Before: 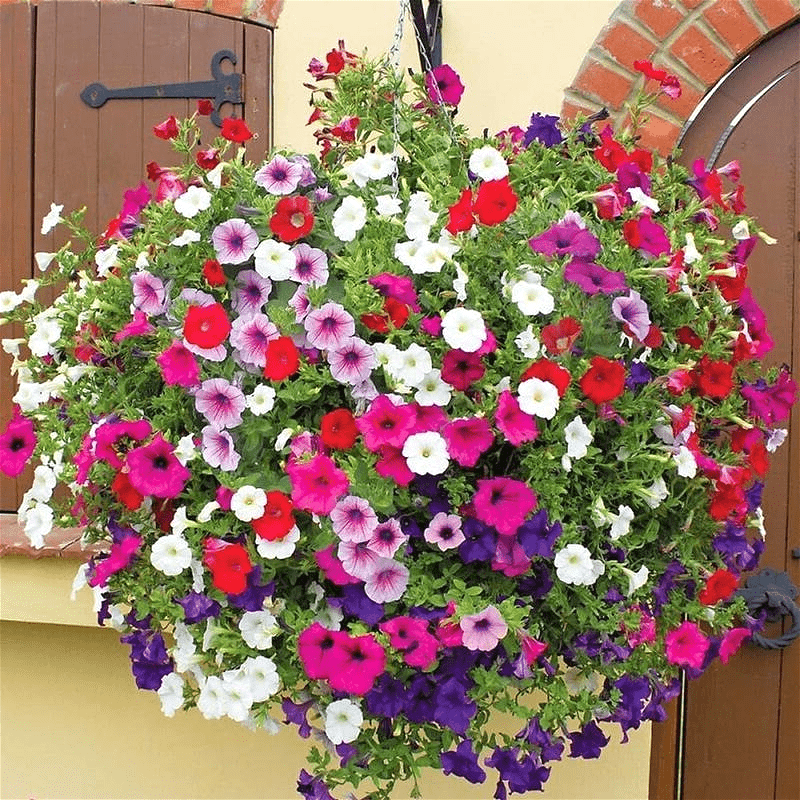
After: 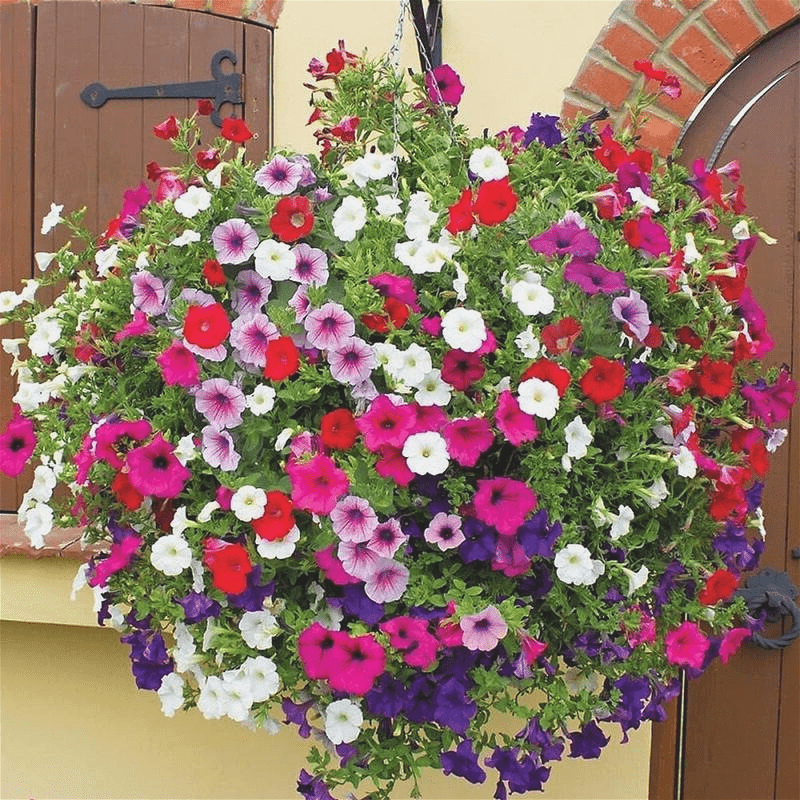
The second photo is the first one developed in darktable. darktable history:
exposure: black level correction -0.013, exposure -0.188 EV, compensate highlight preservation false
